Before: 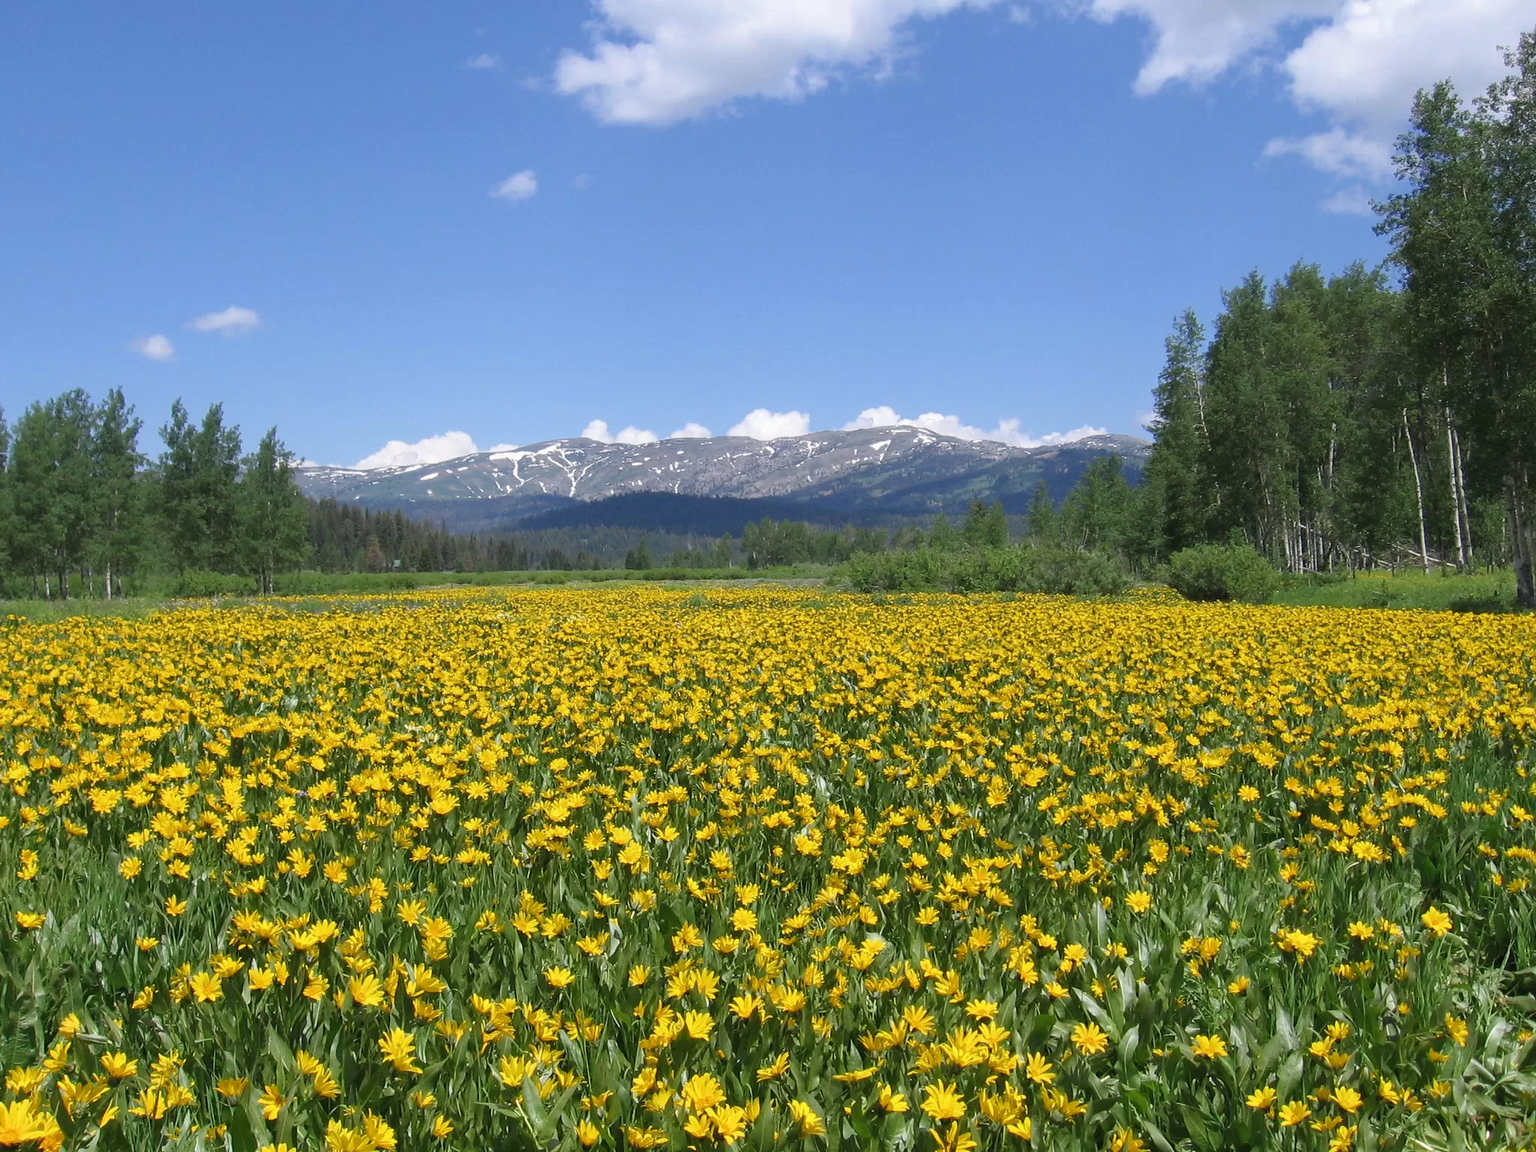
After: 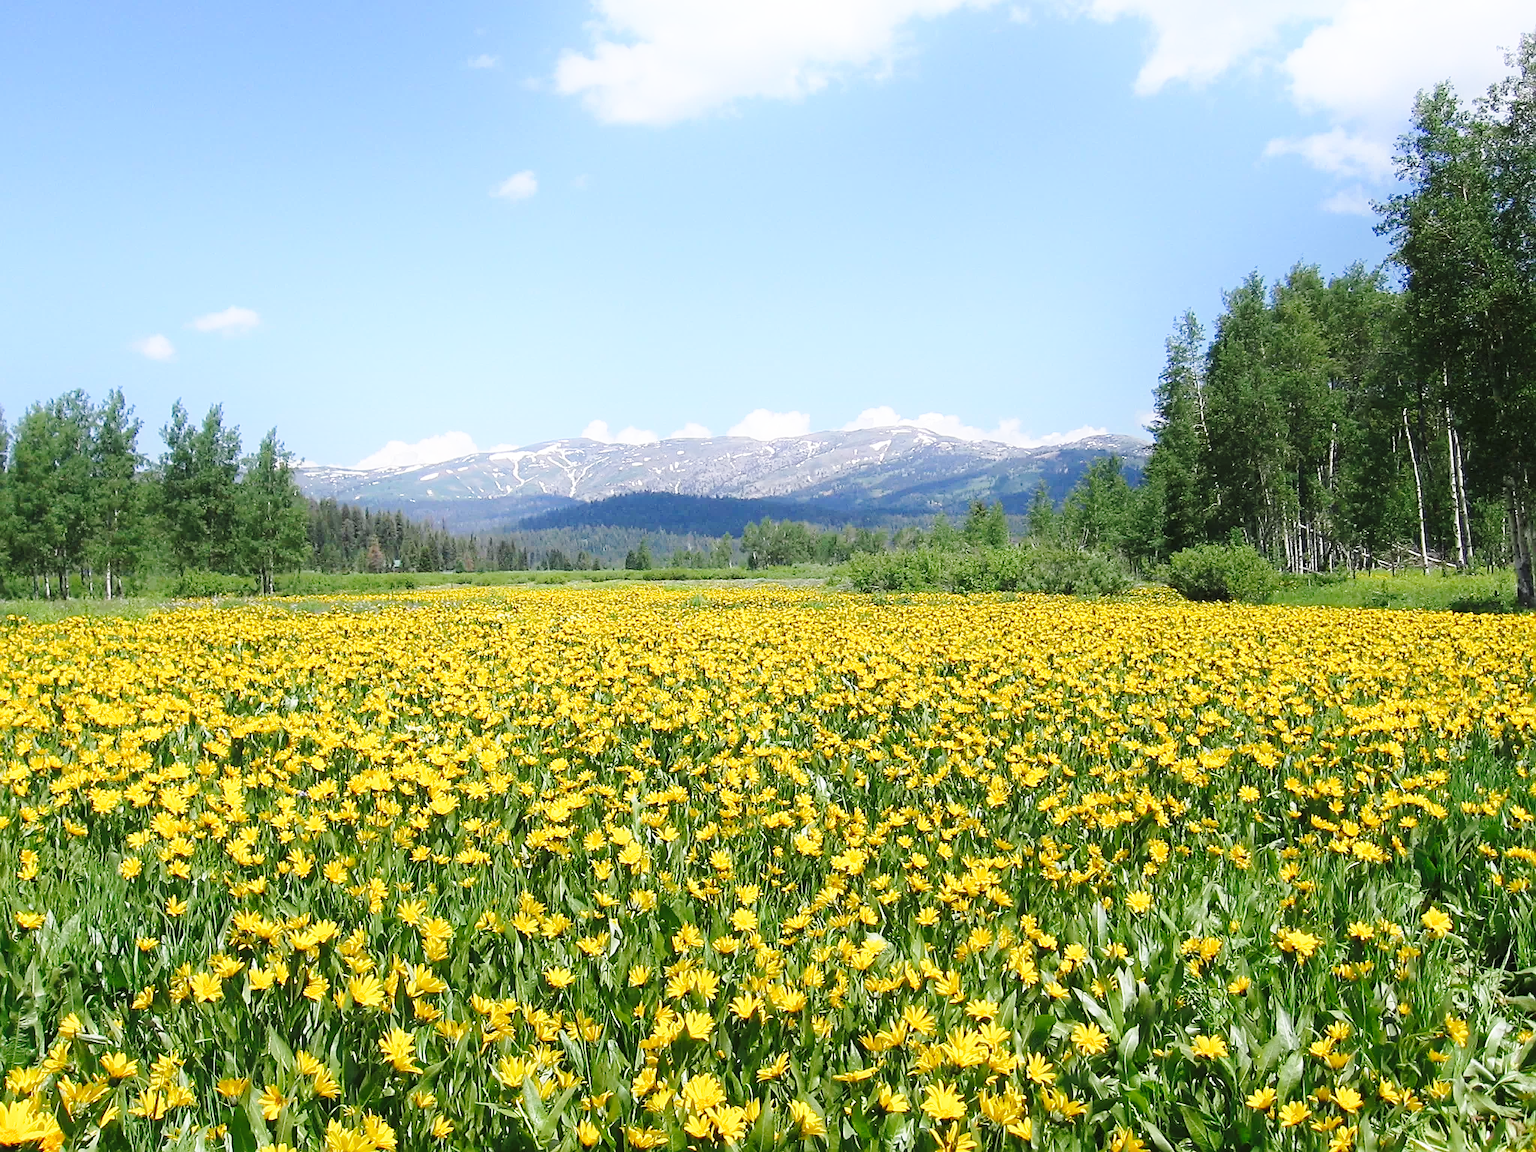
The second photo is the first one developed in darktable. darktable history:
base curve: curves: ch0 [(0, 0) (0.028, 0.03) (0.121, 0.232) (0.46, 0.748) (0.859, 0.968) (1, 1)], preserve colors none
shadows and highlights: shadows -40.15, highlights 62.88, soften with gaussian
sharpen: on, module defaults
